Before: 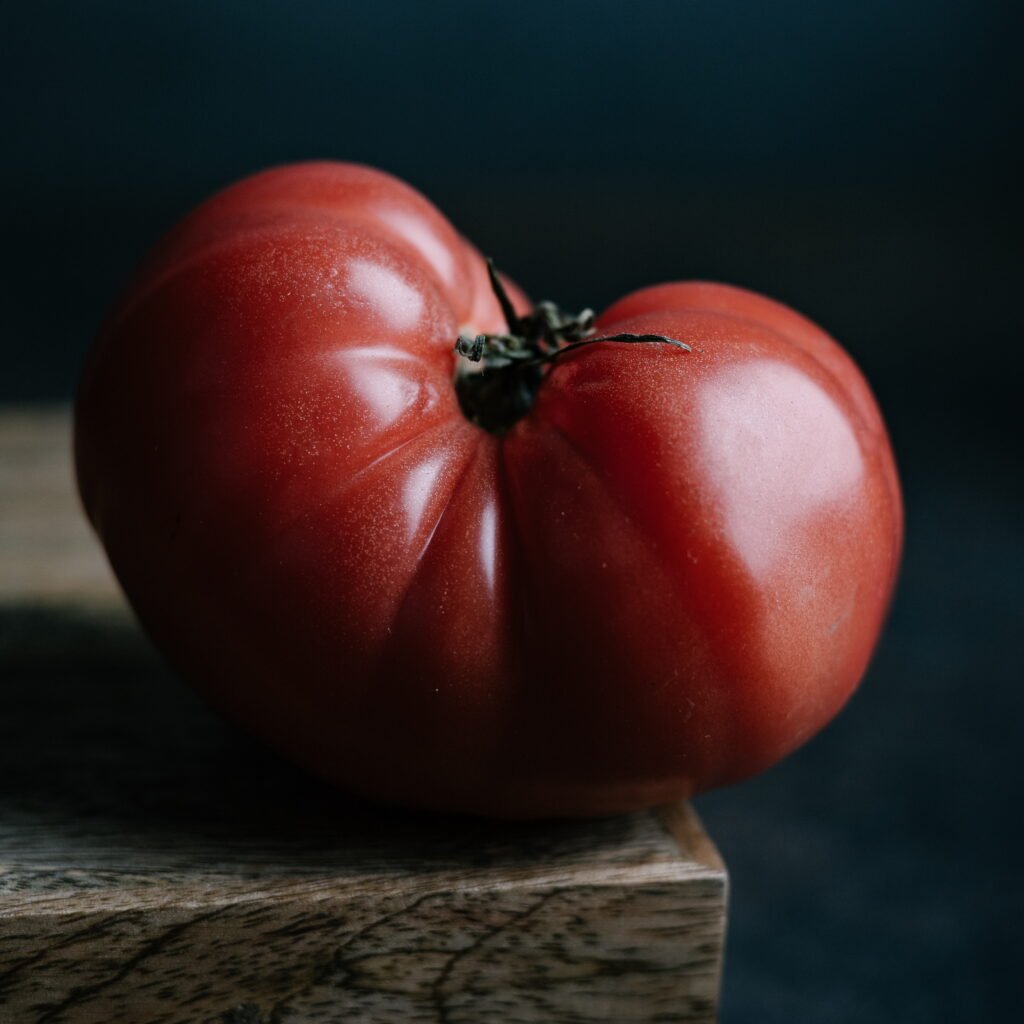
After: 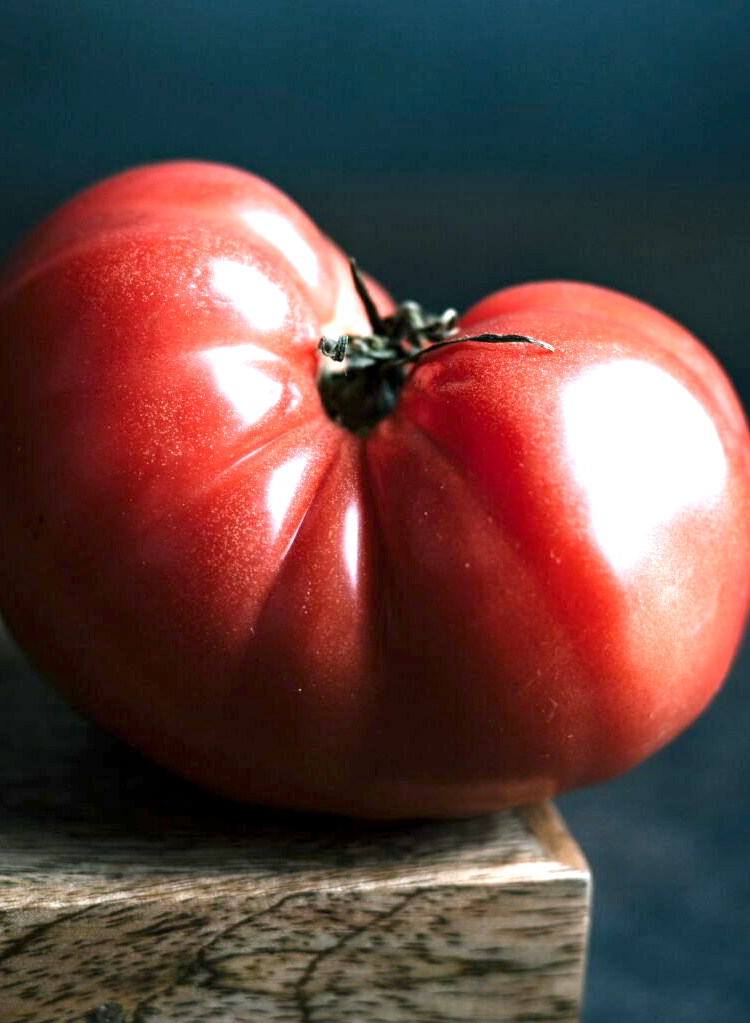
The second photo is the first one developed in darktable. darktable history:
crop: left 13.443%, right 13.31%
exposure: black level correction 0.001, exposure 1.822 EV, compensate exposure bias true, compensate highlight preservation false
